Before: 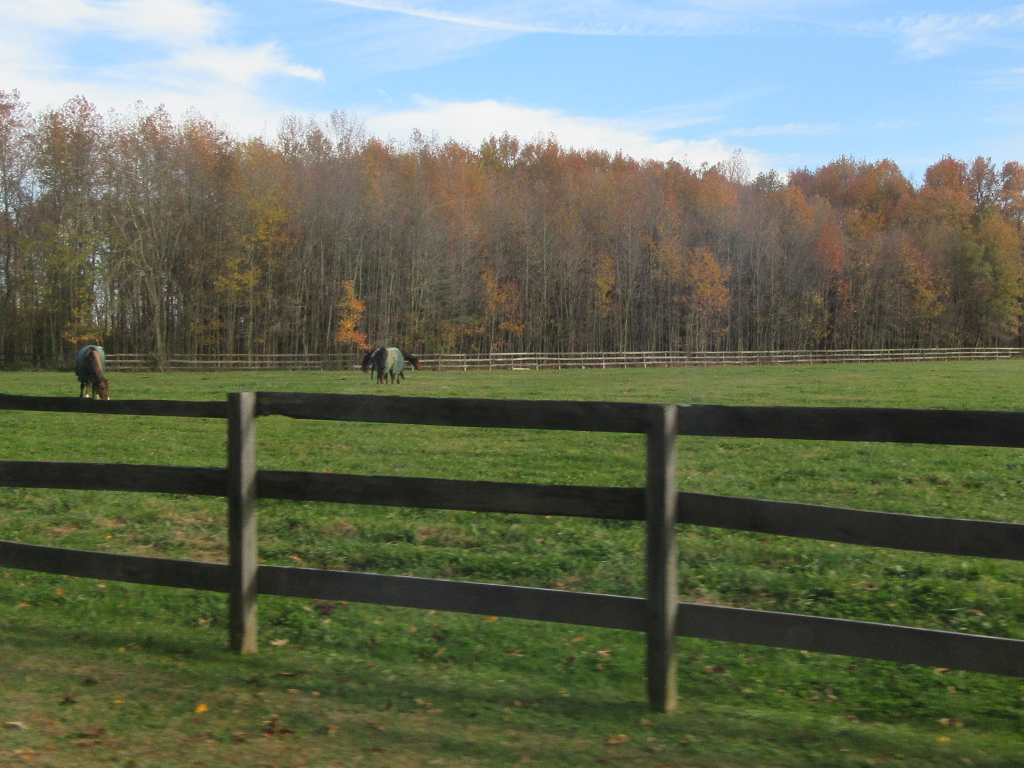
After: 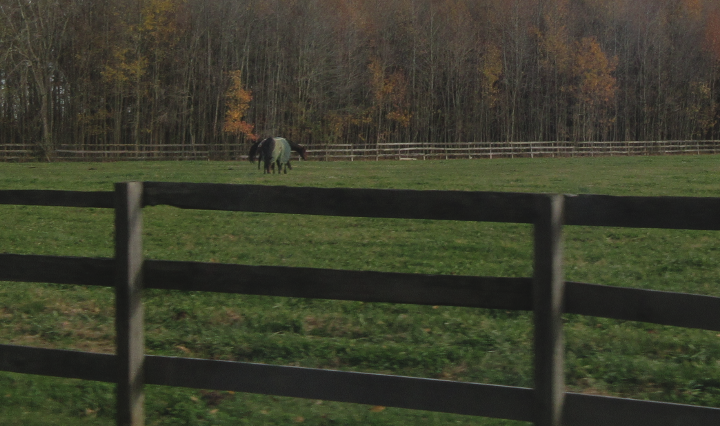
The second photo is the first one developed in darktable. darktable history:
local contrast: on, module defaults
crop: left 11.129%, top 27.411%, right 18.293%, bottom 17.012%
exposure: black level correction -0.017, exposure -1.097 EV, compensate highlight preservation false
